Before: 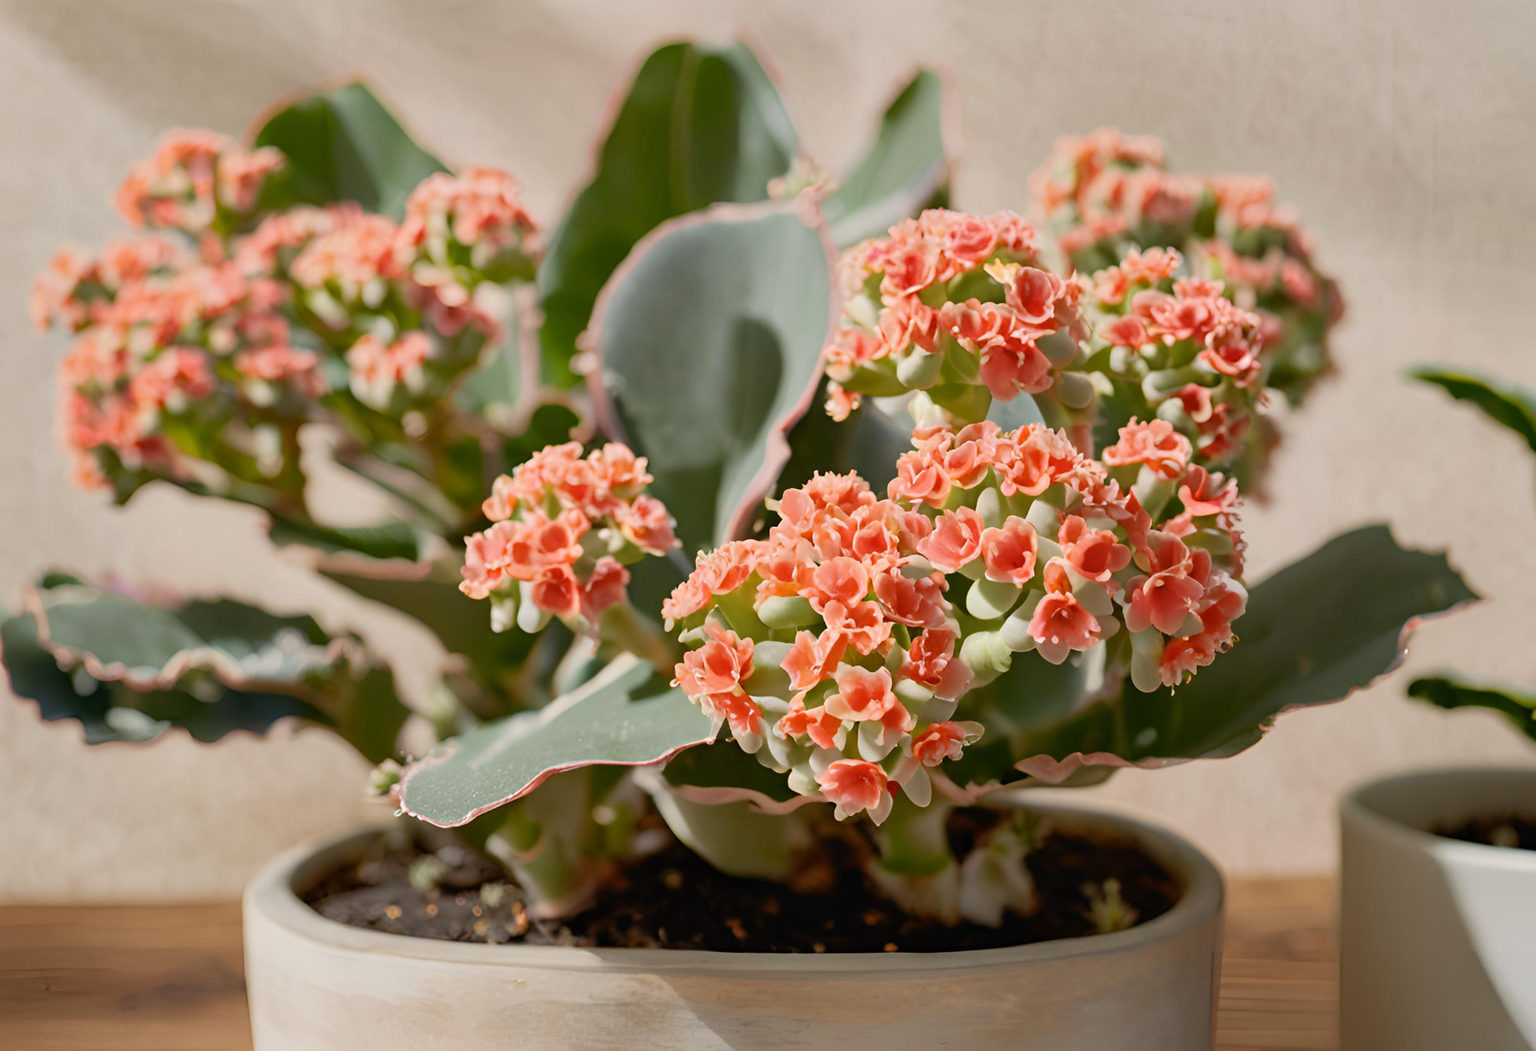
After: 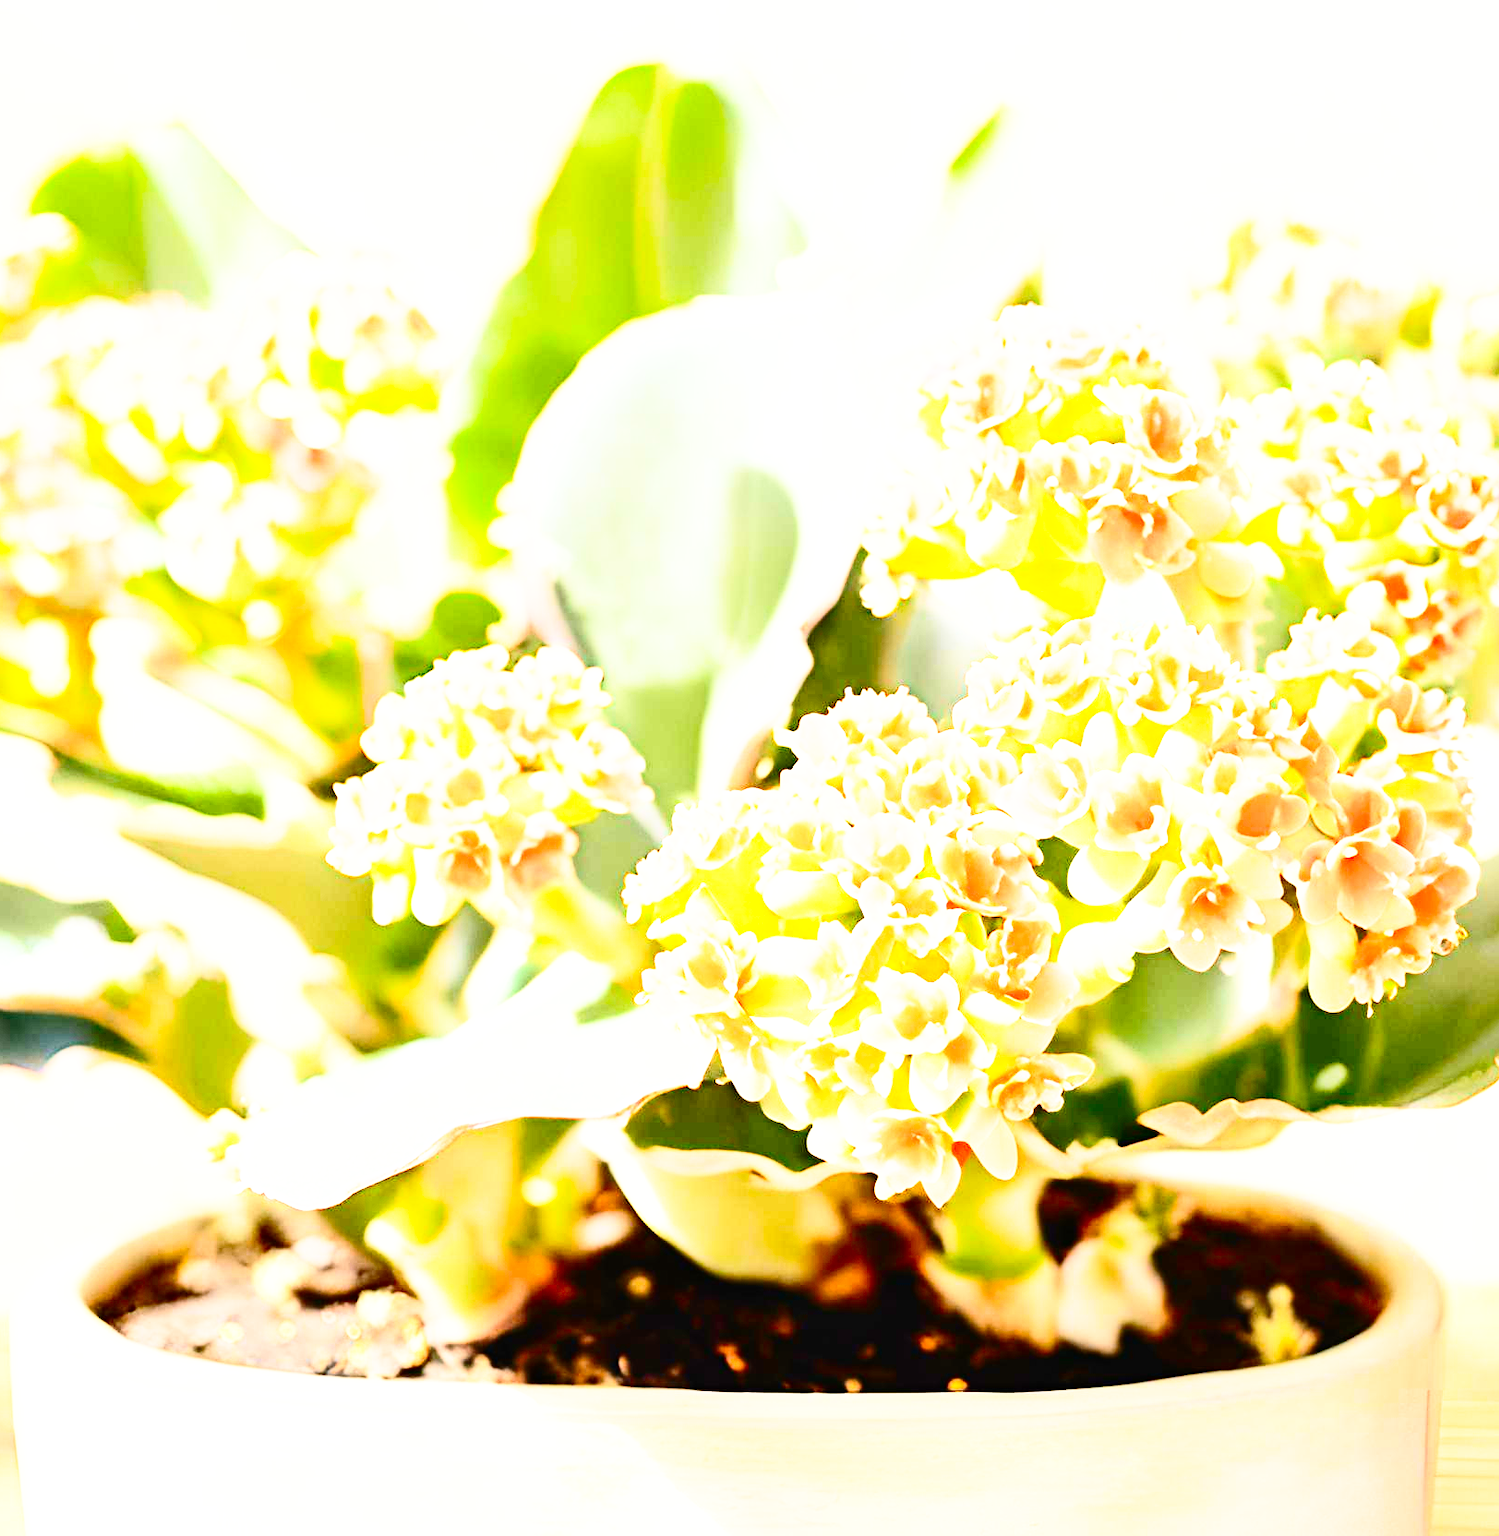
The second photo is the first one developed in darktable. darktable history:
exposure: black level correction 0, exposure 1.753 EV, compensate highlight preservation false
base curve: curves: ch0 [(0, 0) (0.012, 0.01) (0.073, 0.168) (0.31, 0.711) (0.645, 0.957) (1, 1)], preserve colors none
crop: left 15.366%, right 17.84%
contrast brightness saturation: contrast 0.4, brightness 0.109, saturation 0.213
